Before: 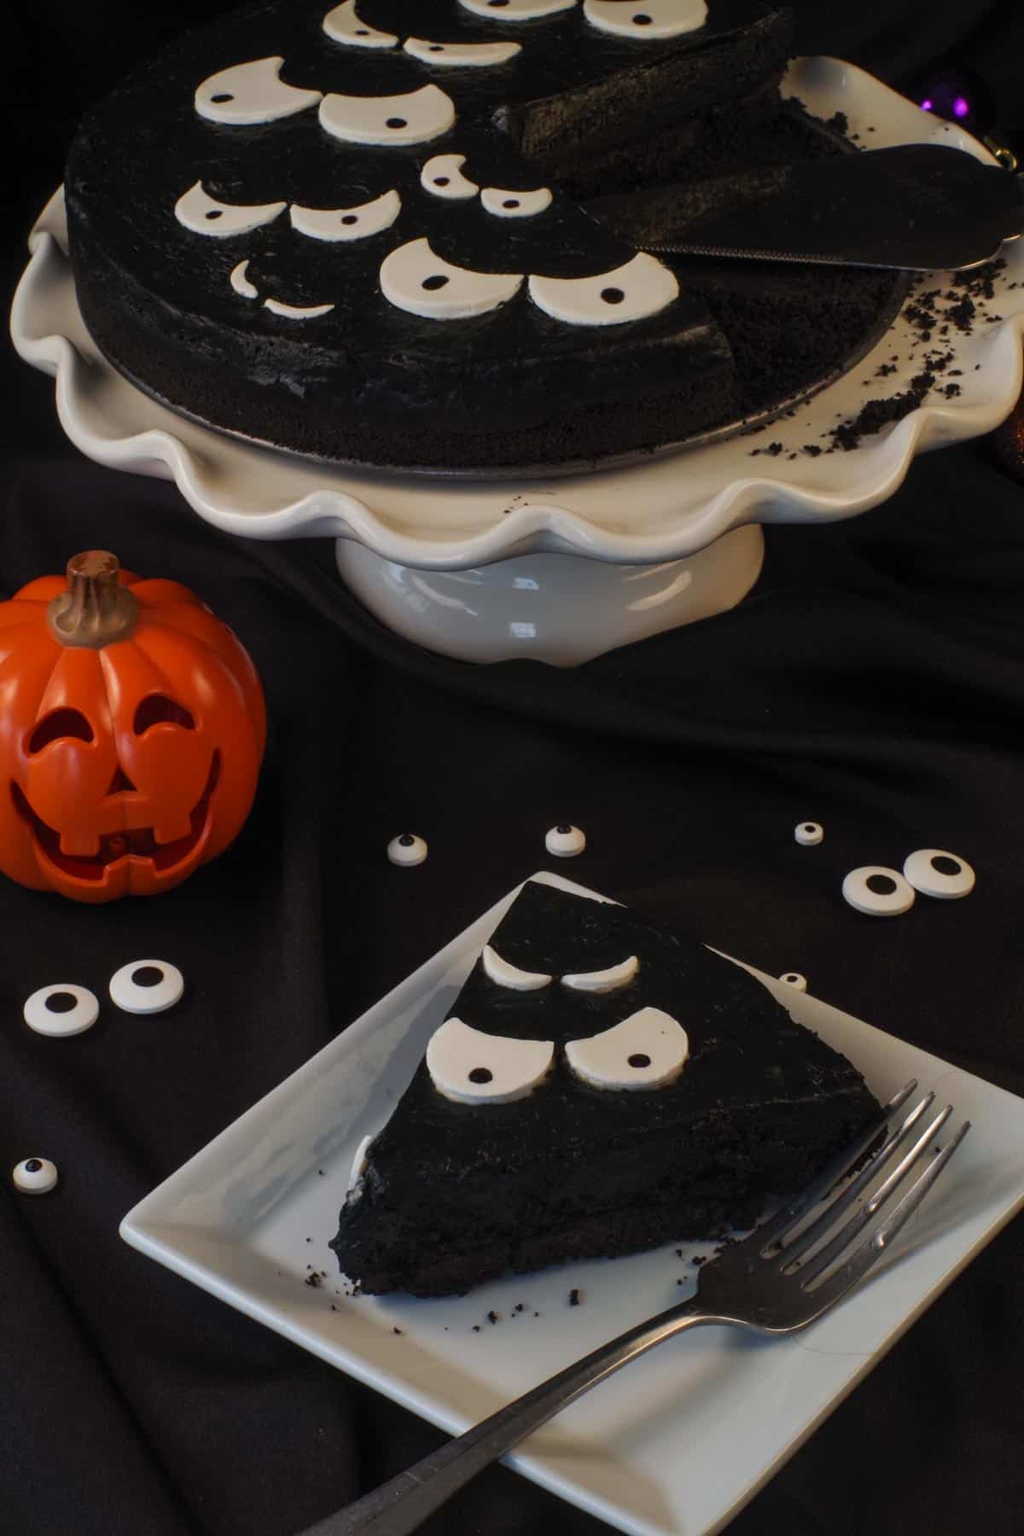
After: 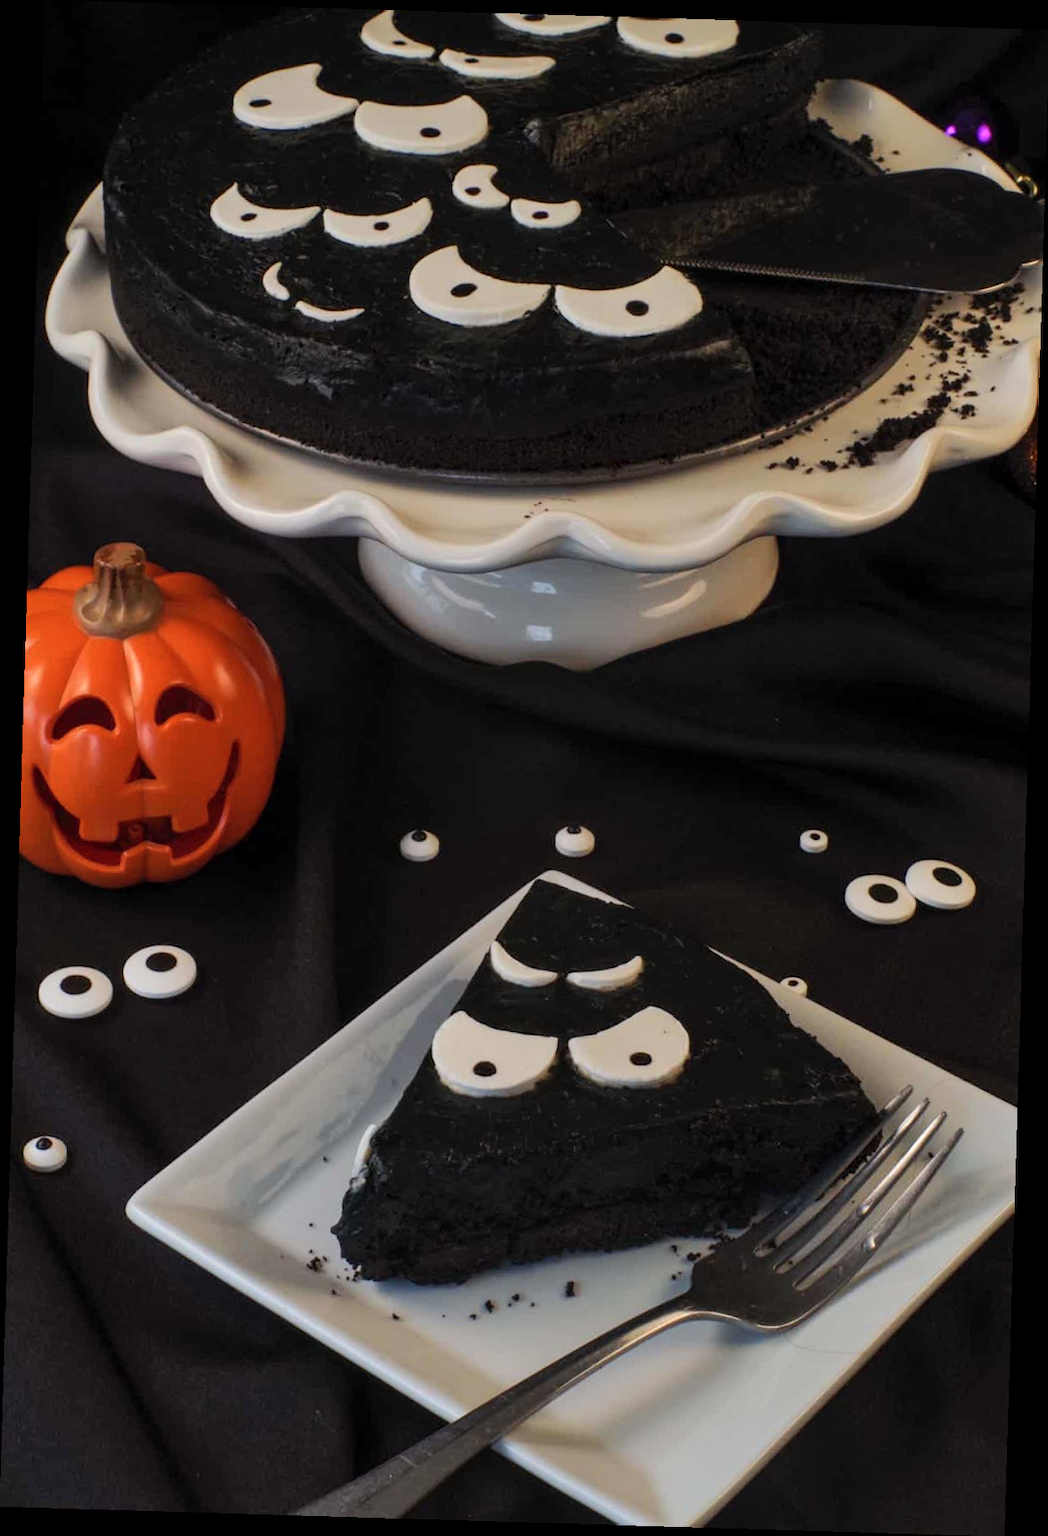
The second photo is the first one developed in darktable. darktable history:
shadows and highlights: radius 337.17, shadows 29.01, soften with gaussian
local contrast: highlights 100%, shadows 100%, detail 120%, midtone range 0.2
rotate and perspective: rotation 1.72°, automatic cropping off
